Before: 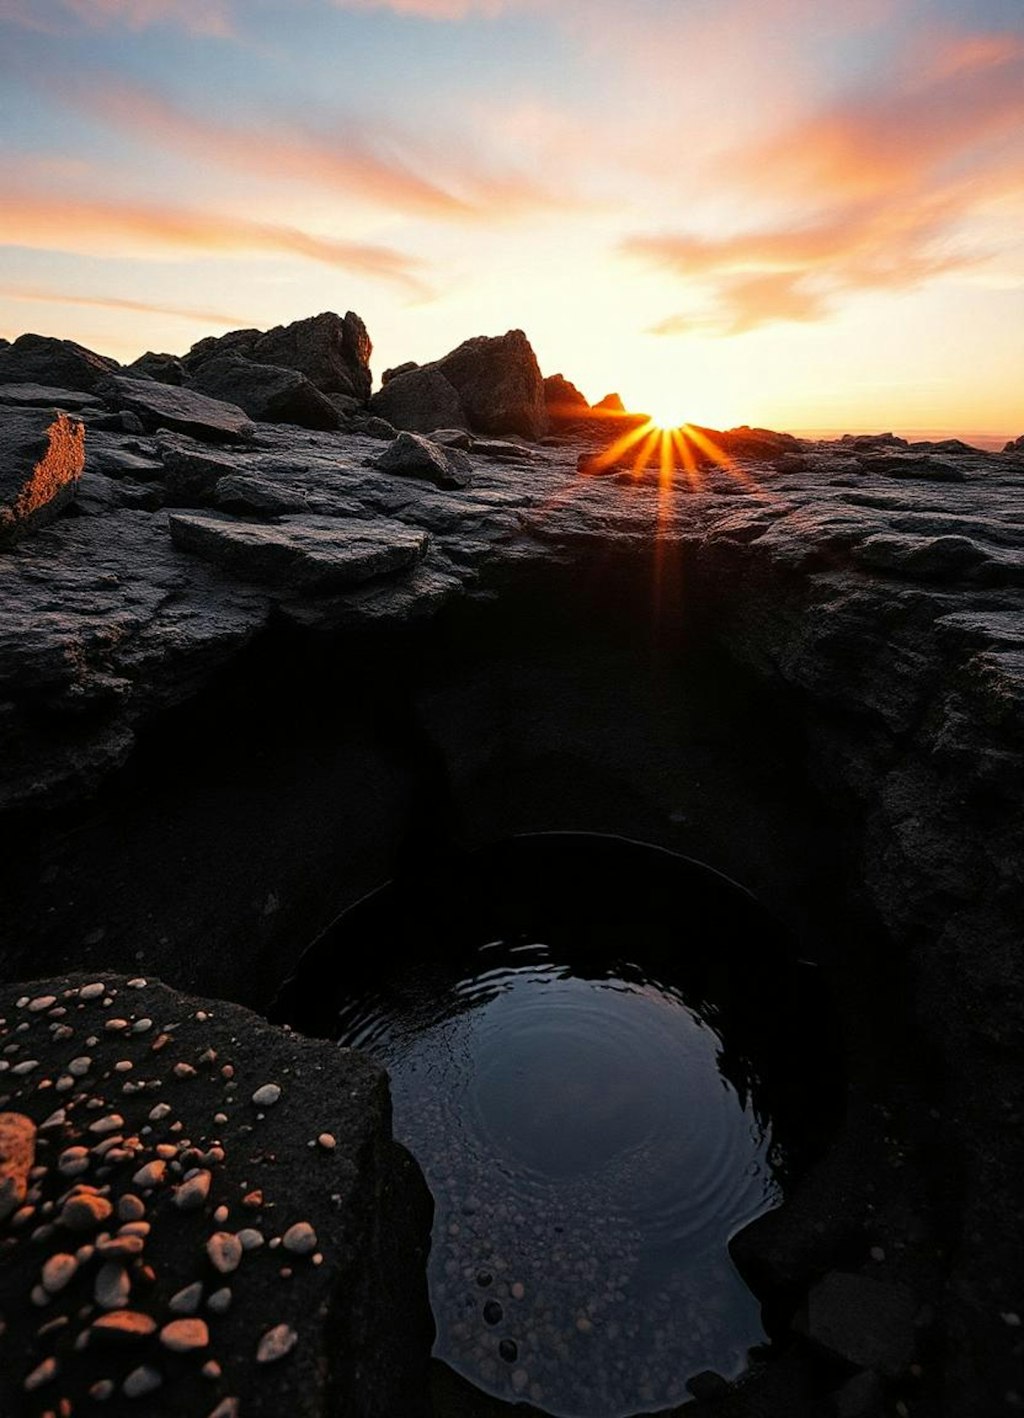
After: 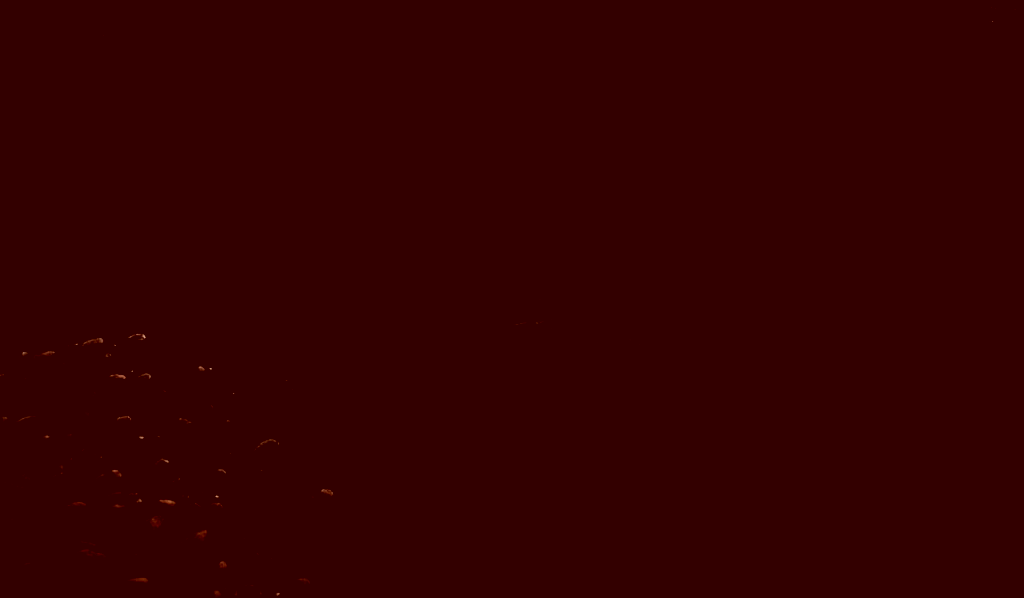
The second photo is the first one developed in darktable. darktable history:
crop: top 45.589%, bottom 12.174%
levels: levels [0.514, 0.759, 1]
color correction: highlights a* 9.42, highlights b* 8.88, shadows a* 39.68, shadows b* 39.8, saturation 0.793
